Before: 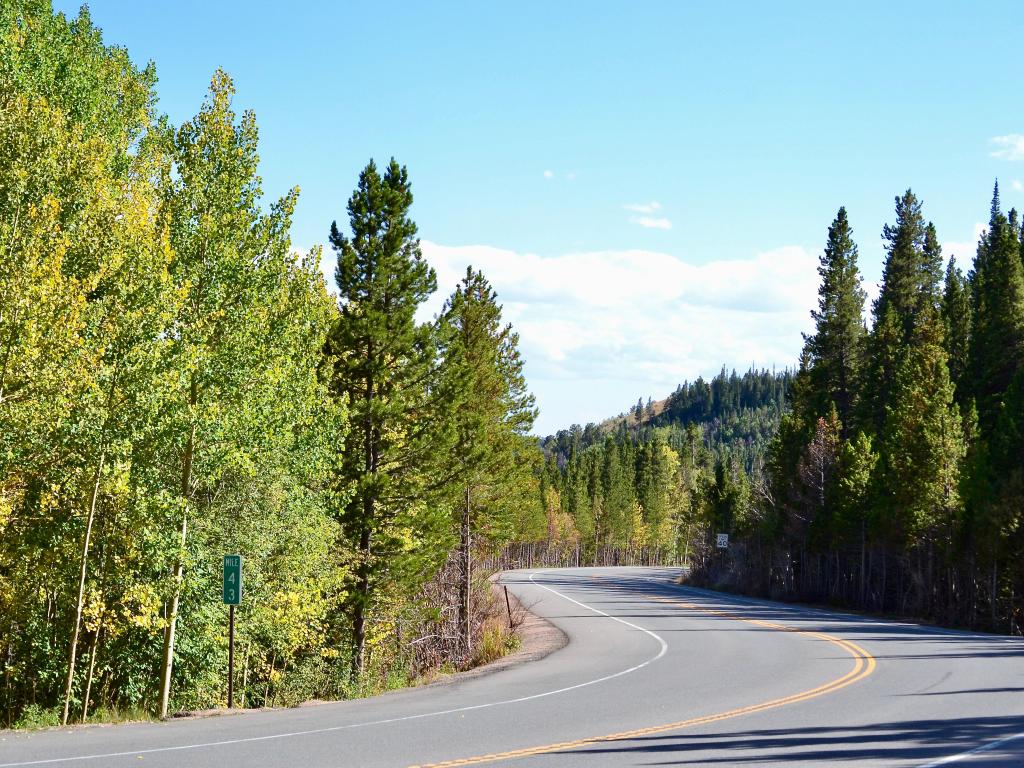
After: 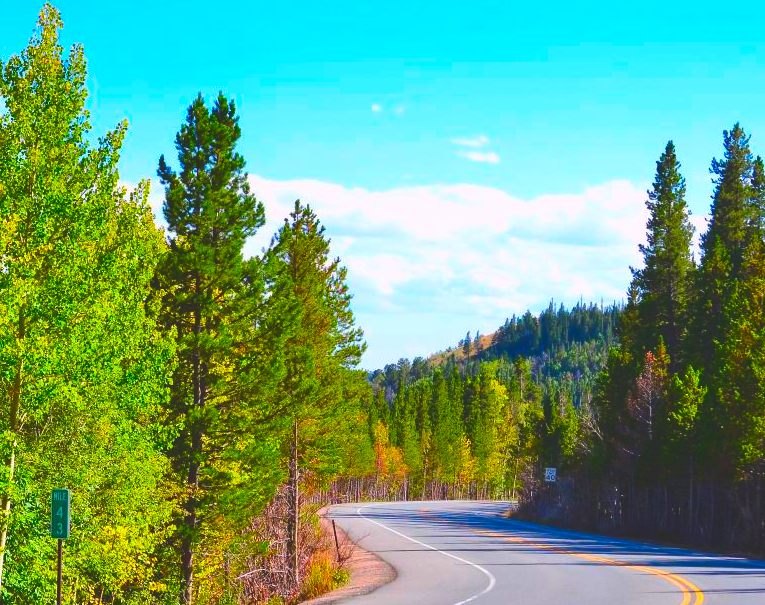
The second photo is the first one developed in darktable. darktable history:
exposure: black level correction -0.022, exposure -0.037 EV, compensate highlight preservation false
crop: left 16.819%, top 8.61%, right 8.38%, bottom 12.57%
color correction: highlights a* 1.69, highlights b* -1.71, saturation 2.52
